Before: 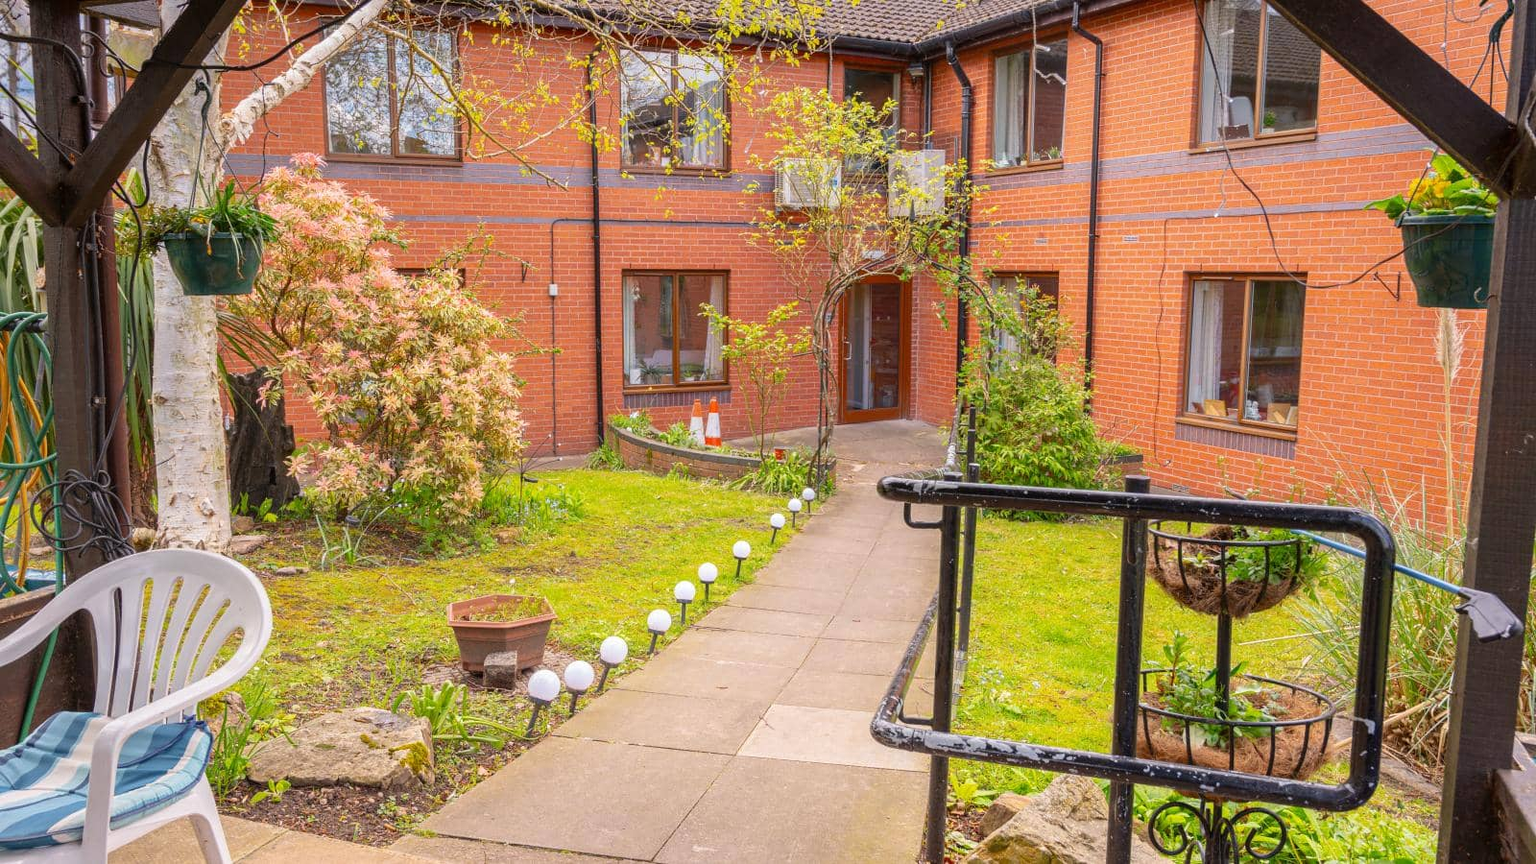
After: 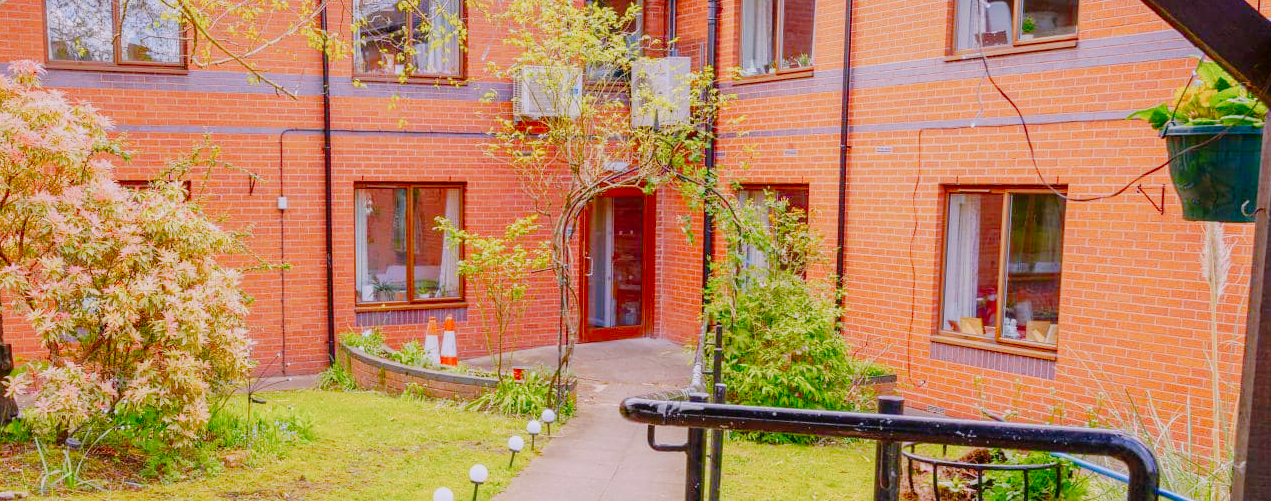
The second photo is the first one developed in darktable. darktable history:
white balance: red 1.004, blue 1.096
crop: left 18.38%, top 11.092%, right 2.134%, bottom 33.217%
tone curve: curves: ch0 [(0, 0) (0.003, 0.003) (0.011, 0.005) (0.025, 0.008) (0.044, 0.012) (0.069, 0.02) (0.1, 0.031) (0.136, 0.047) (0.177, 0.088) (0.224, 0.141) (0.277, 0.222) (0.335, 0.32) (0.399, 0.425) (0.468, 0.524) (0.543, 0.623) (0.623, 0.716) (0.709, 0.796) (0.801, 0.88) (0.898, 0.959) (1, 1)], preserve colors none
color balance rgb: shadows lift › chroma 1%, shadows lift › hue 113°, highlights gain › chroma 0.2%, highlights gain › hue 333°, perceptual saturation grading › global saturation 20%, perceptual saturation grading › highlights -50%, perceptual saturation grading › shadows 25%, contrast -30%
